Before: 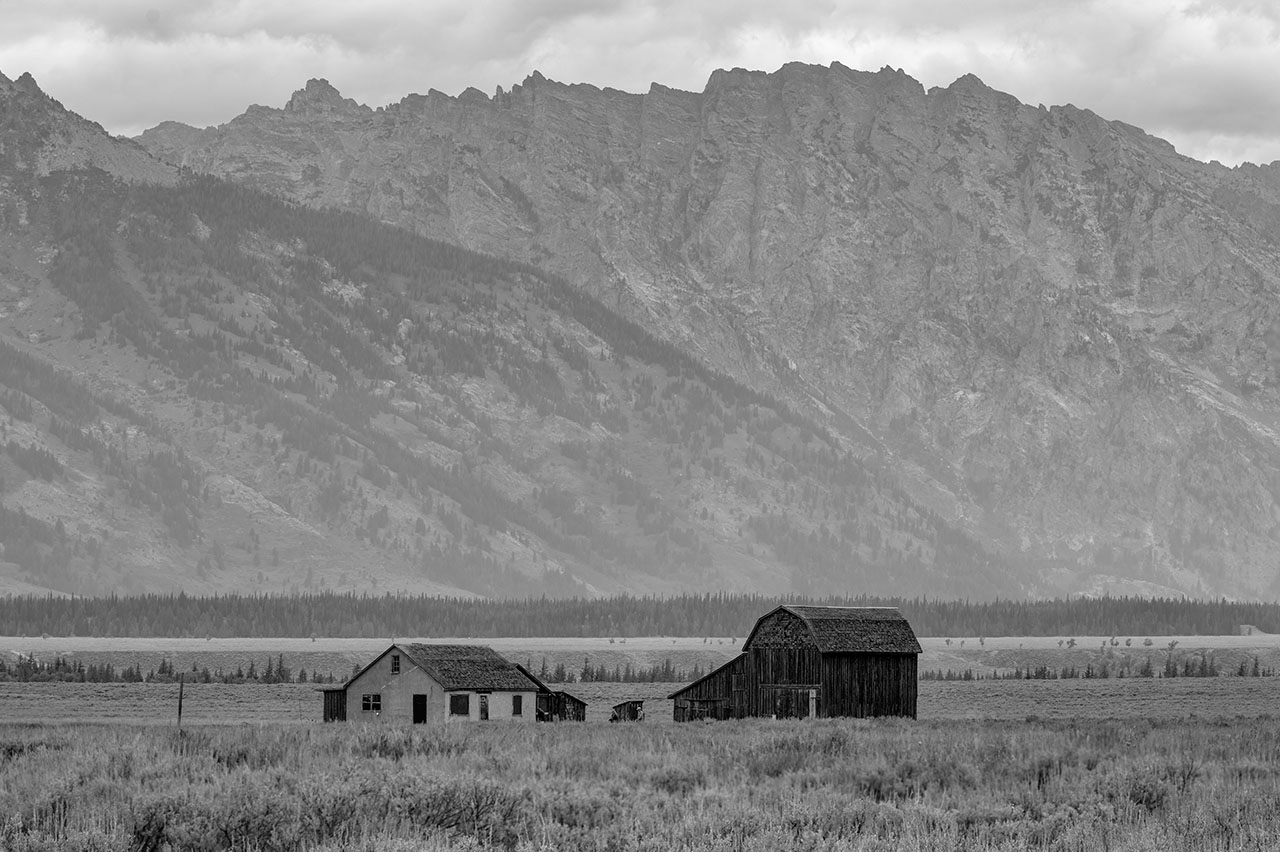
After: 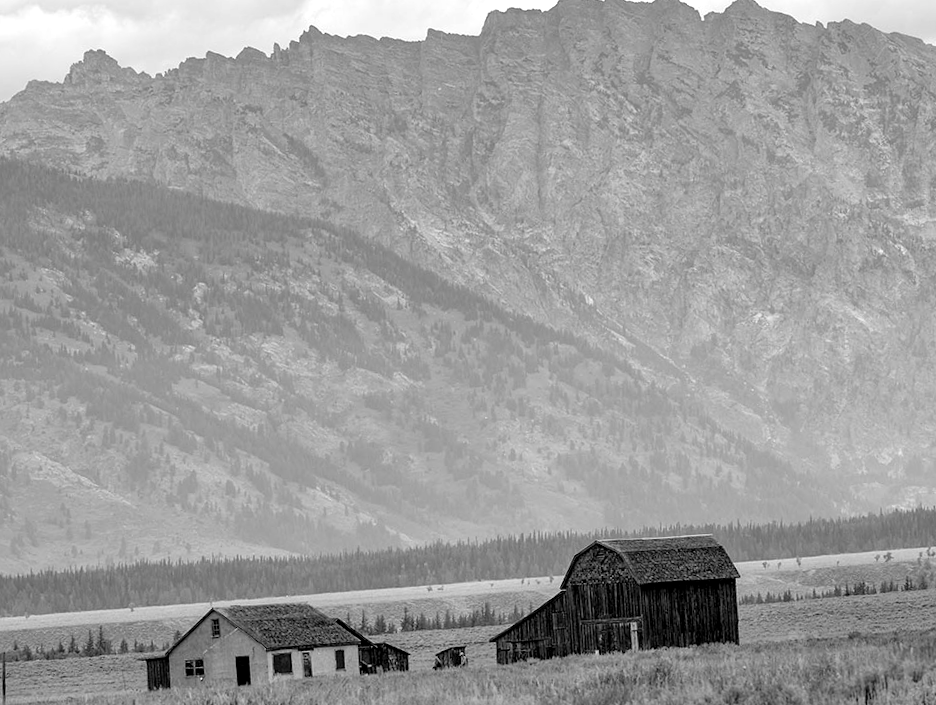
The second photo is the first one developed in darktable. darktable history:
exposure: black level correction 0.001, exposure 0.5 EV, compensate exposure bias true, compensate highlight preservation false
rotate and perspective: rotation -4.25°, automatic cropping off
crop and rotate: left 17.046%, top 10.659%, right 12.989%, bottom 14.553%
